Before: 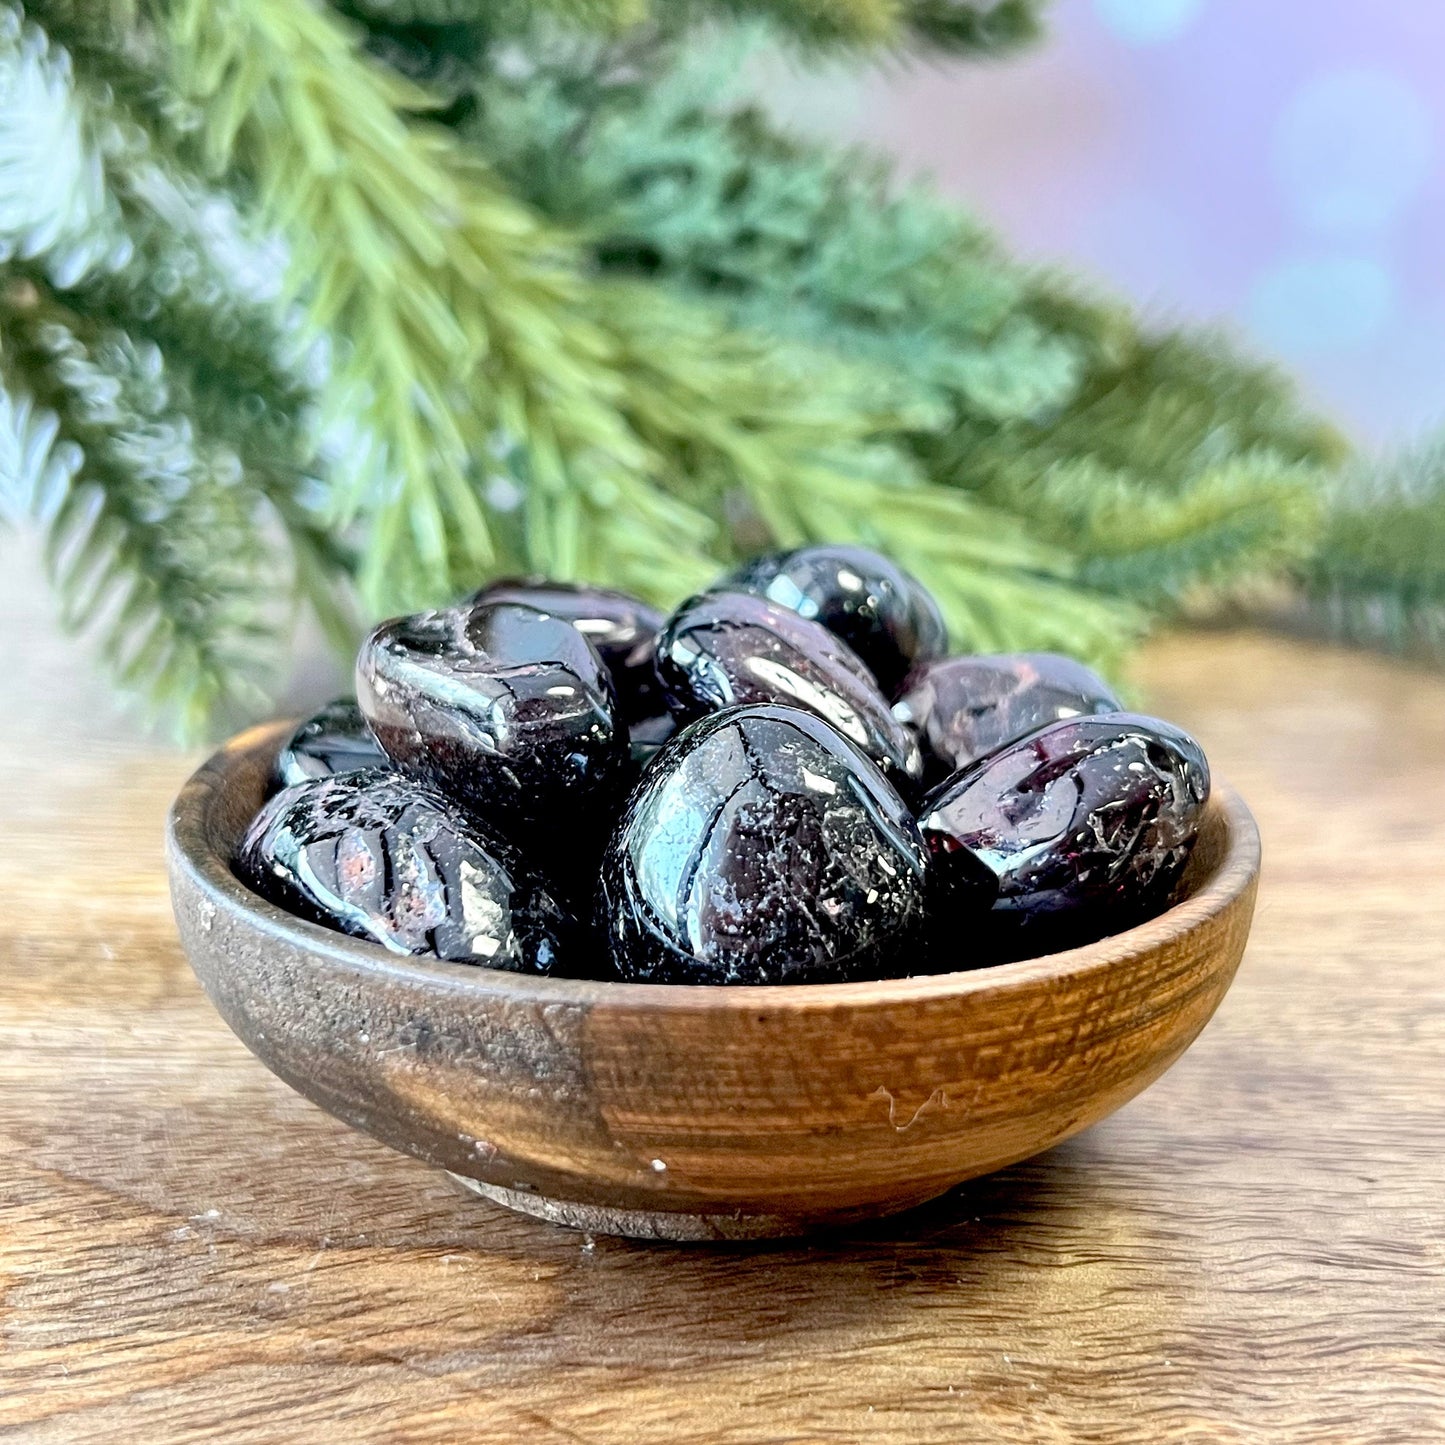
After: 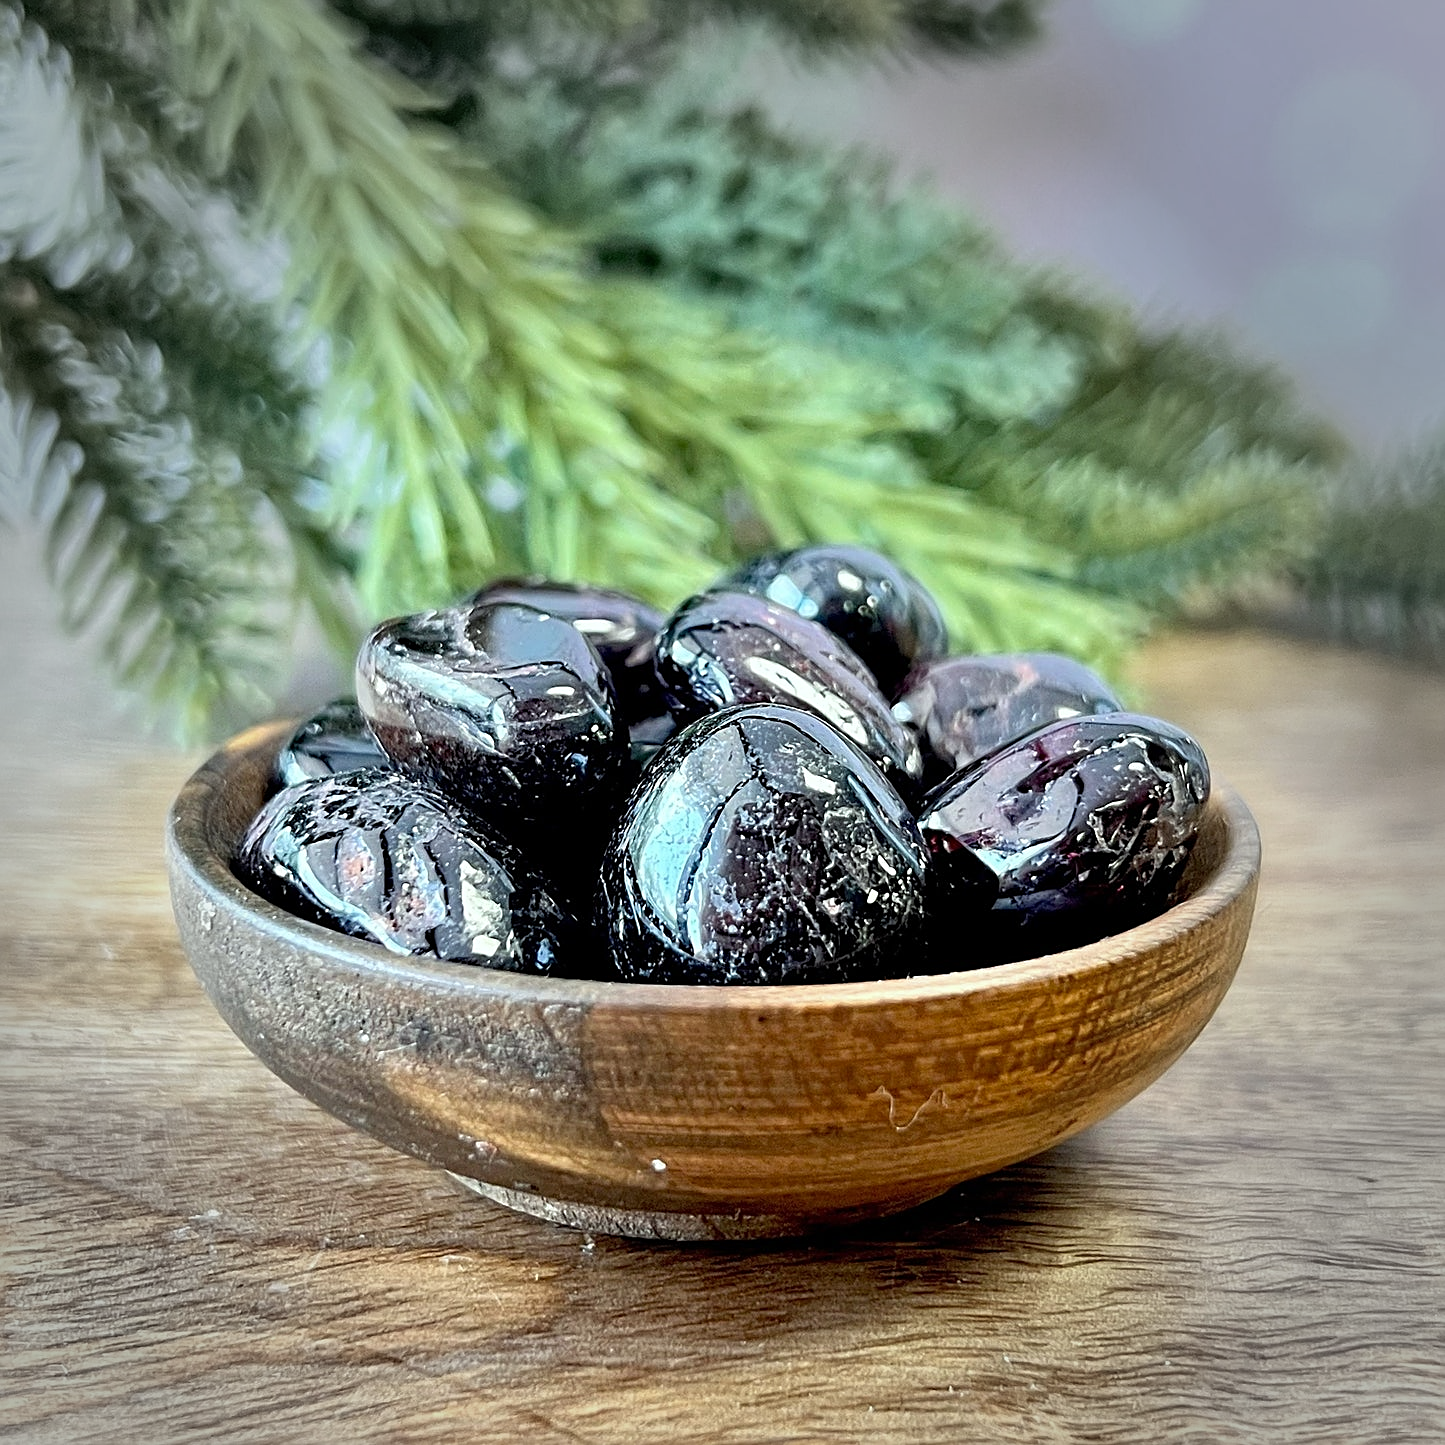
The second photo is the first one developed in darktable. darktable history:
white balance: red 0.982, blue 1.018
vignetting: fall-off start 64.63%, center (-0.034, 0.148), width/height ratio 0.881
sharpen: on, module defaults
color correction: highlights a* -2.68, highlights b* 2.57
